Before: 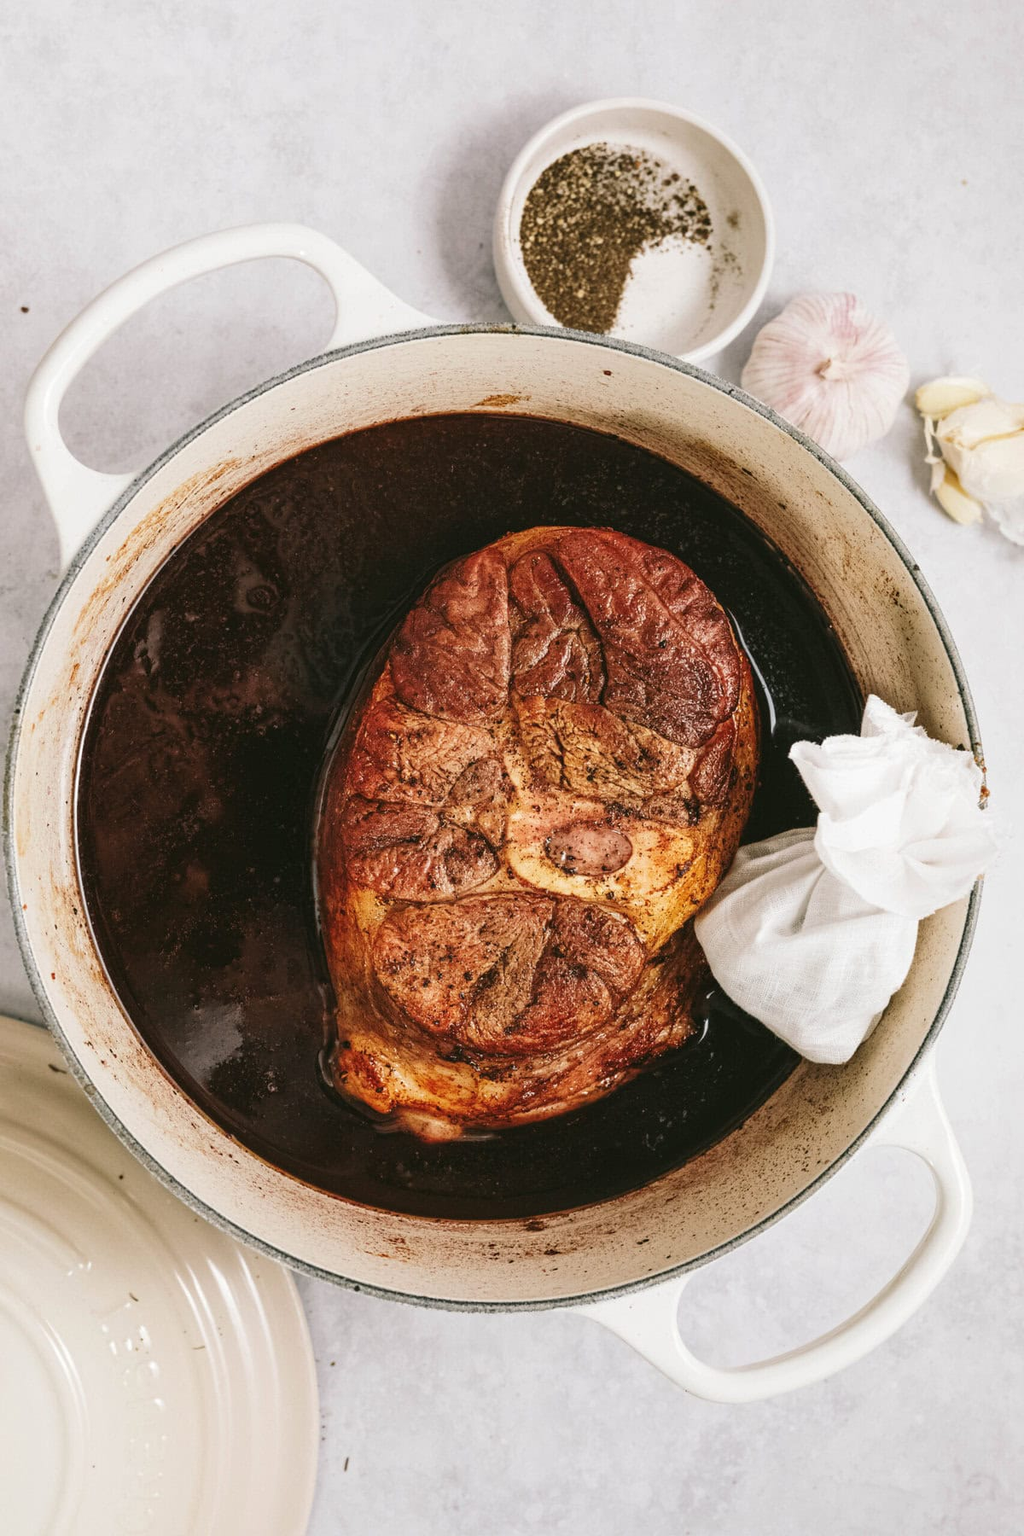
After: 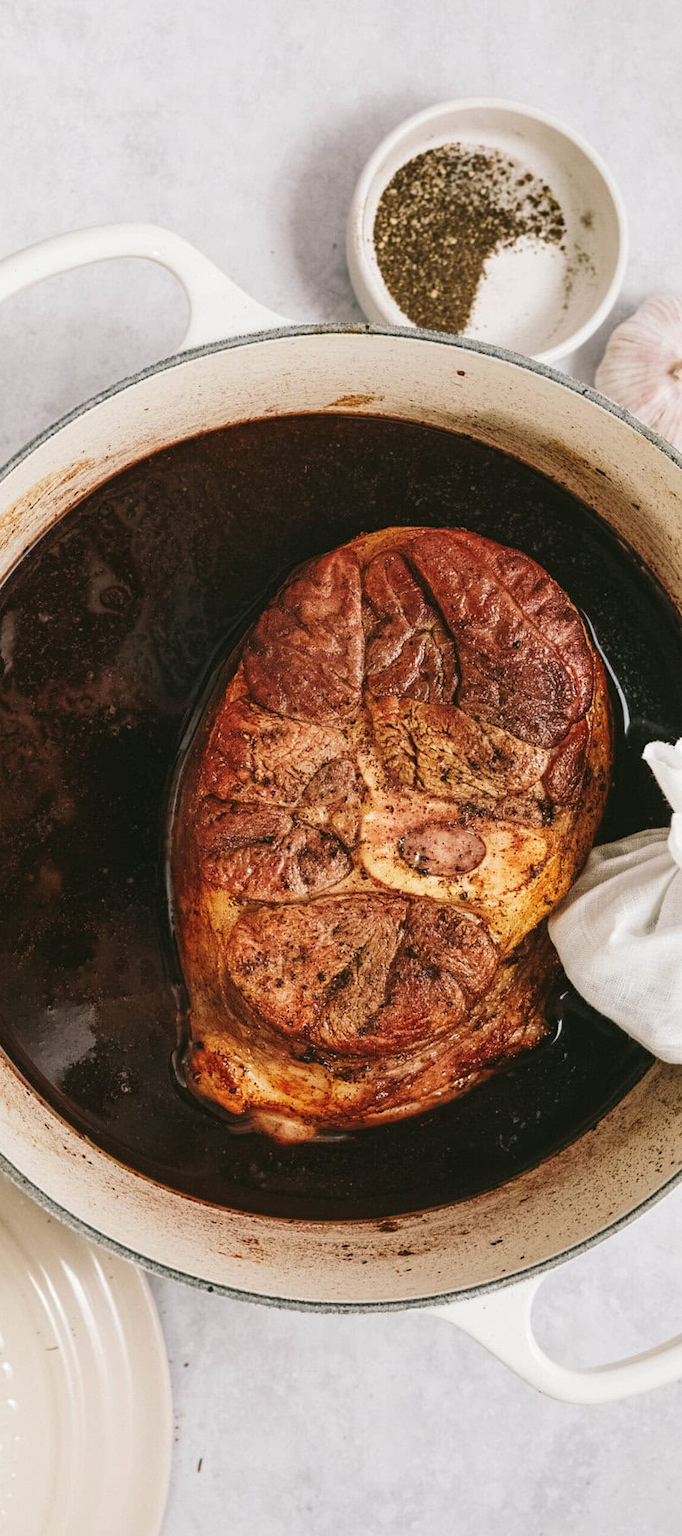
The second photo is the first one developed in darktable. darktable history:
crop and rotate: left 14.382%, right 18.972%
